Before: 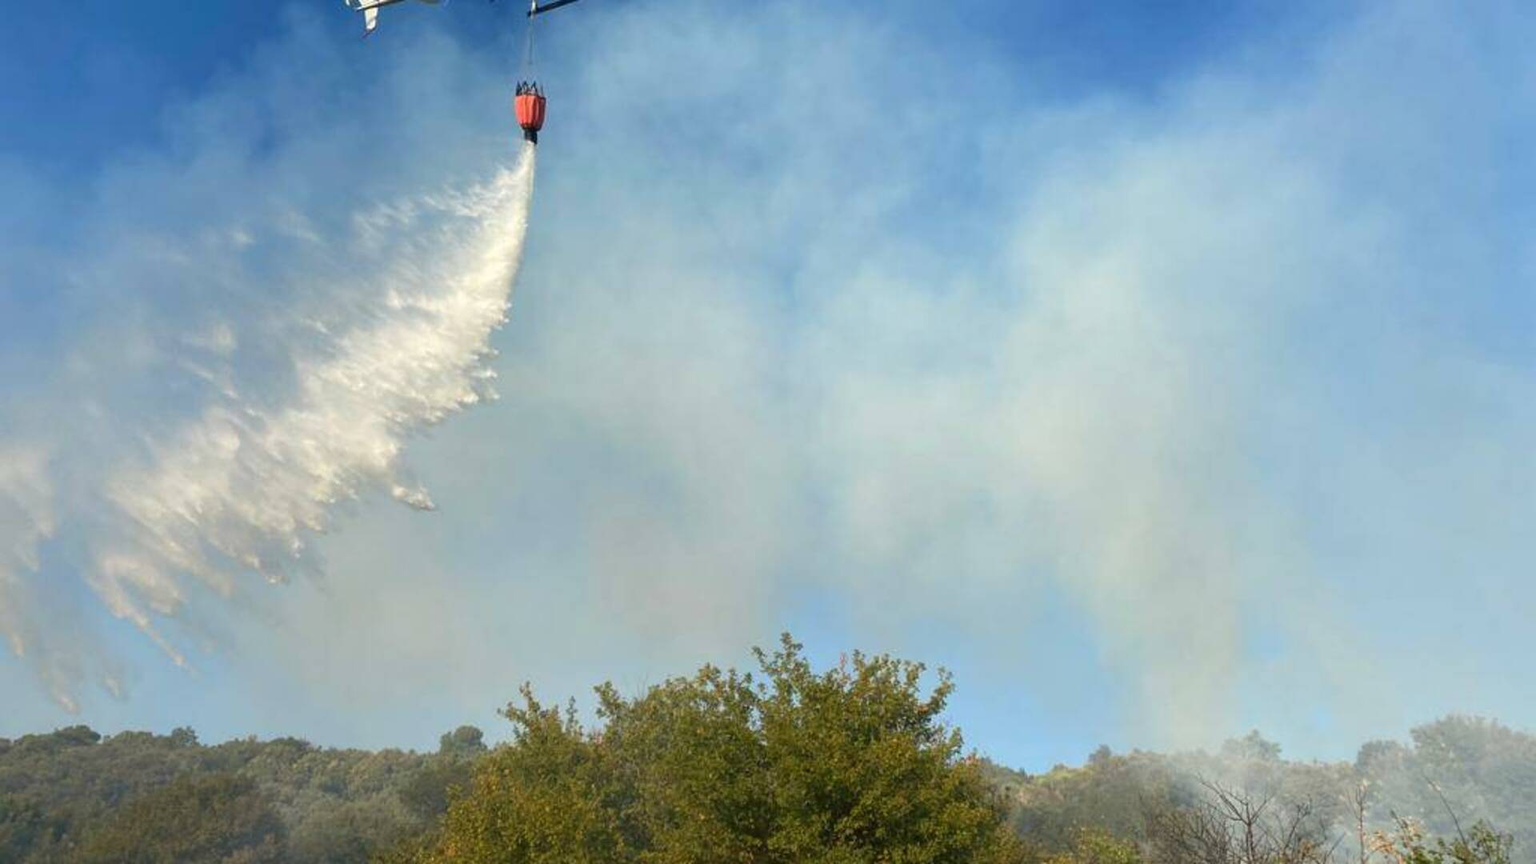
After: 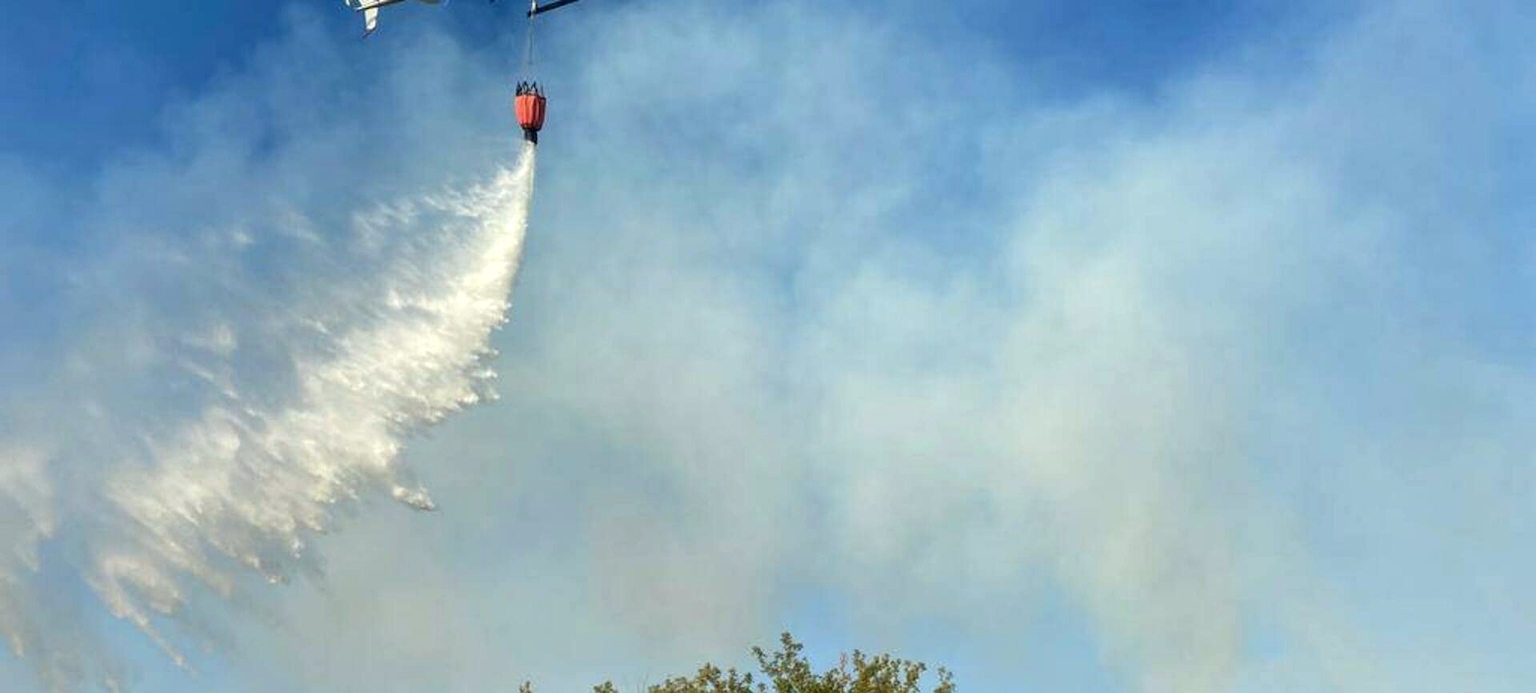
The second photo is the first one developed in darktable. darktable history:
crop: bottom 19.644%
local contrast: on, module defaults
white balance: red 0.978, blue 0.999
